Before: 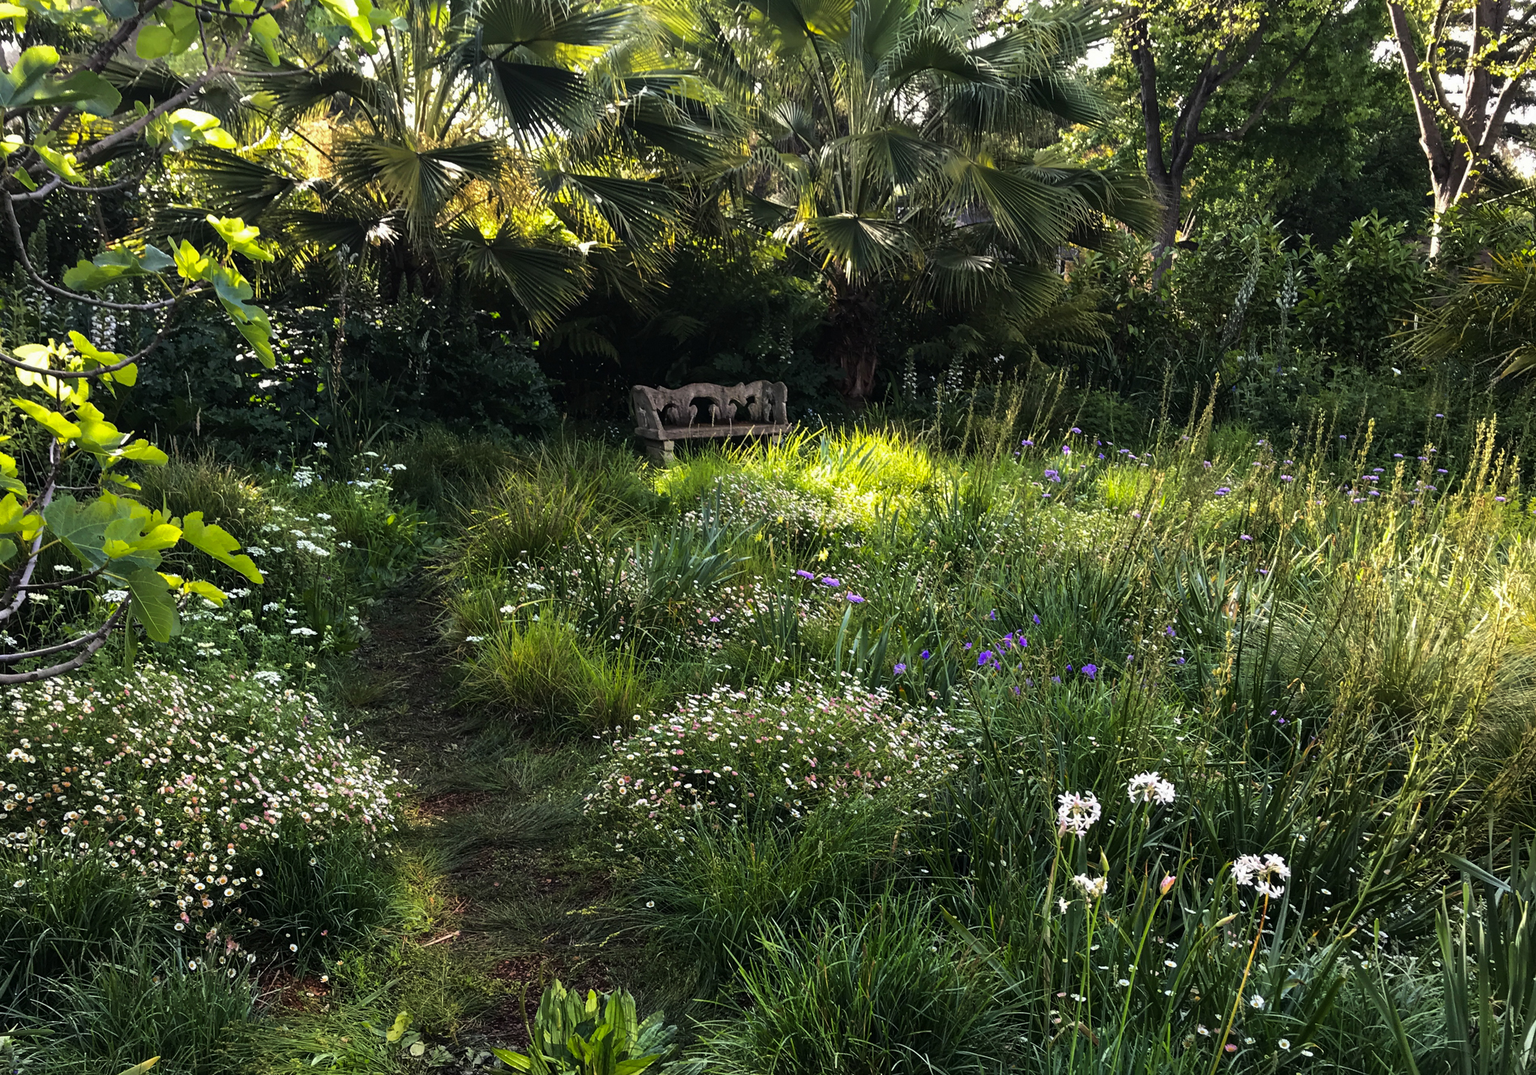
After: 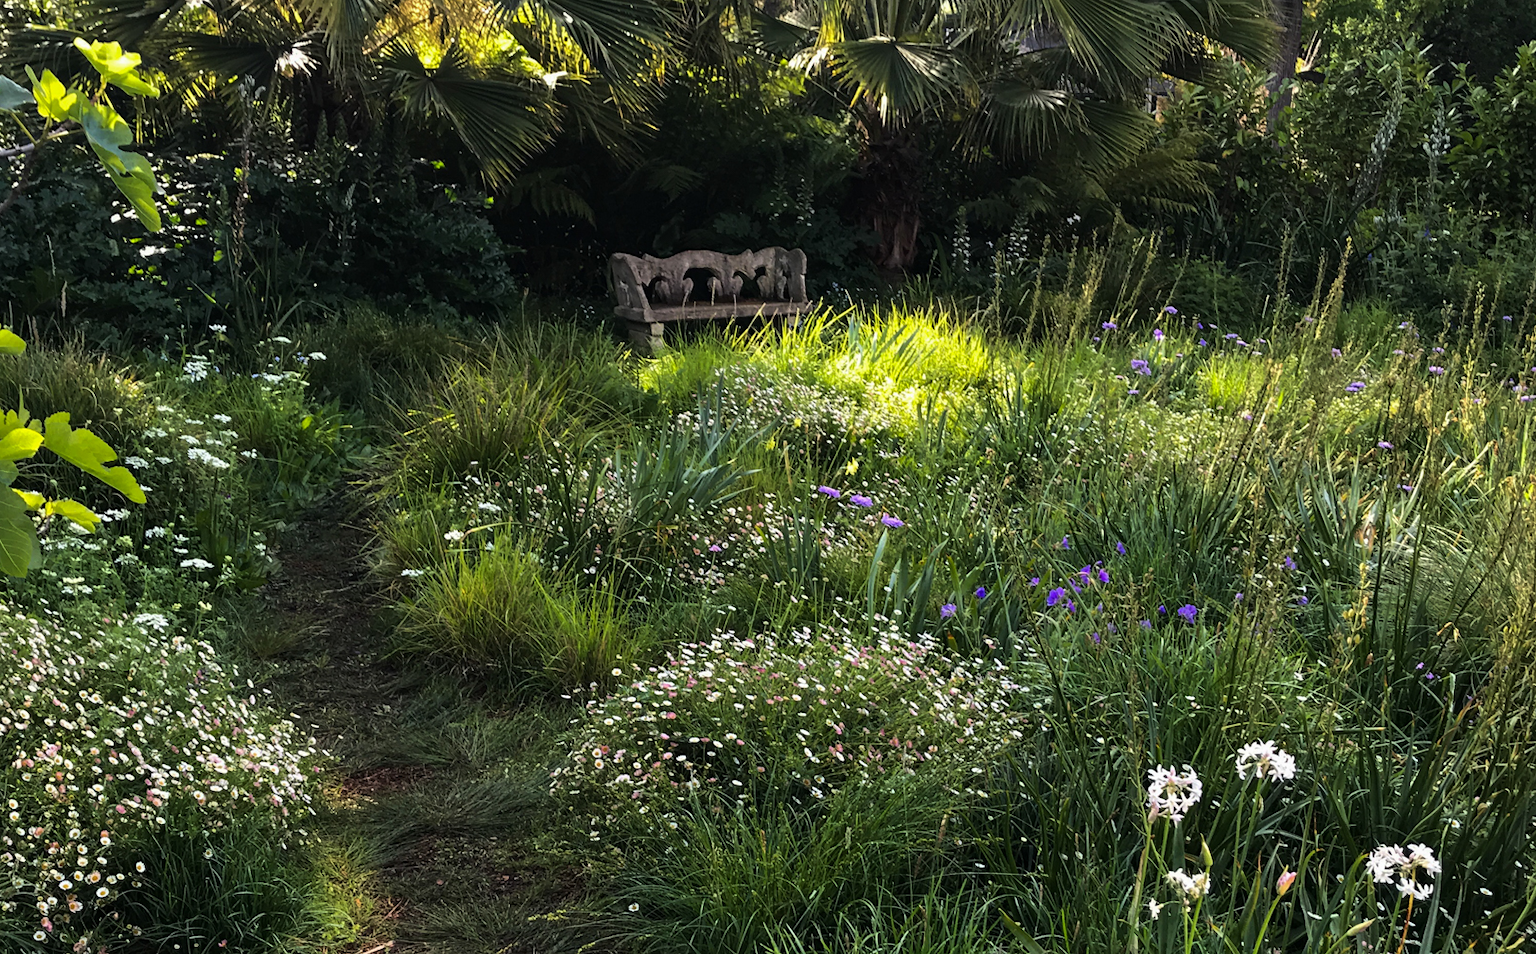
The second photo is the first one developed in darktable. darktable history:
crop: left 9.653%, top 17.236%, right 11.003%, bottom 12.305%
